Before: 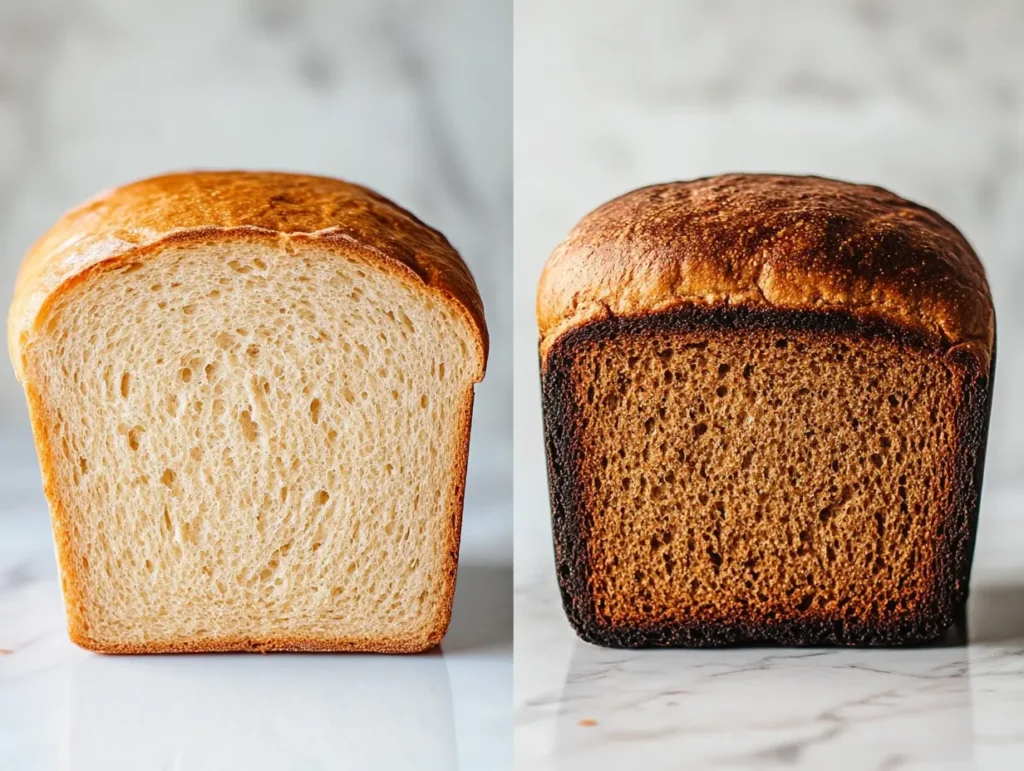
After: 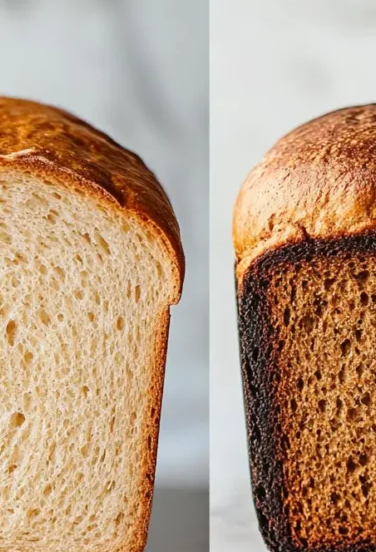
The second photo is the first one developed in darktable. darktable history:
crop and rotate: left 29.725%, top 10.234%, right 33.508%, bottom 18.091%
